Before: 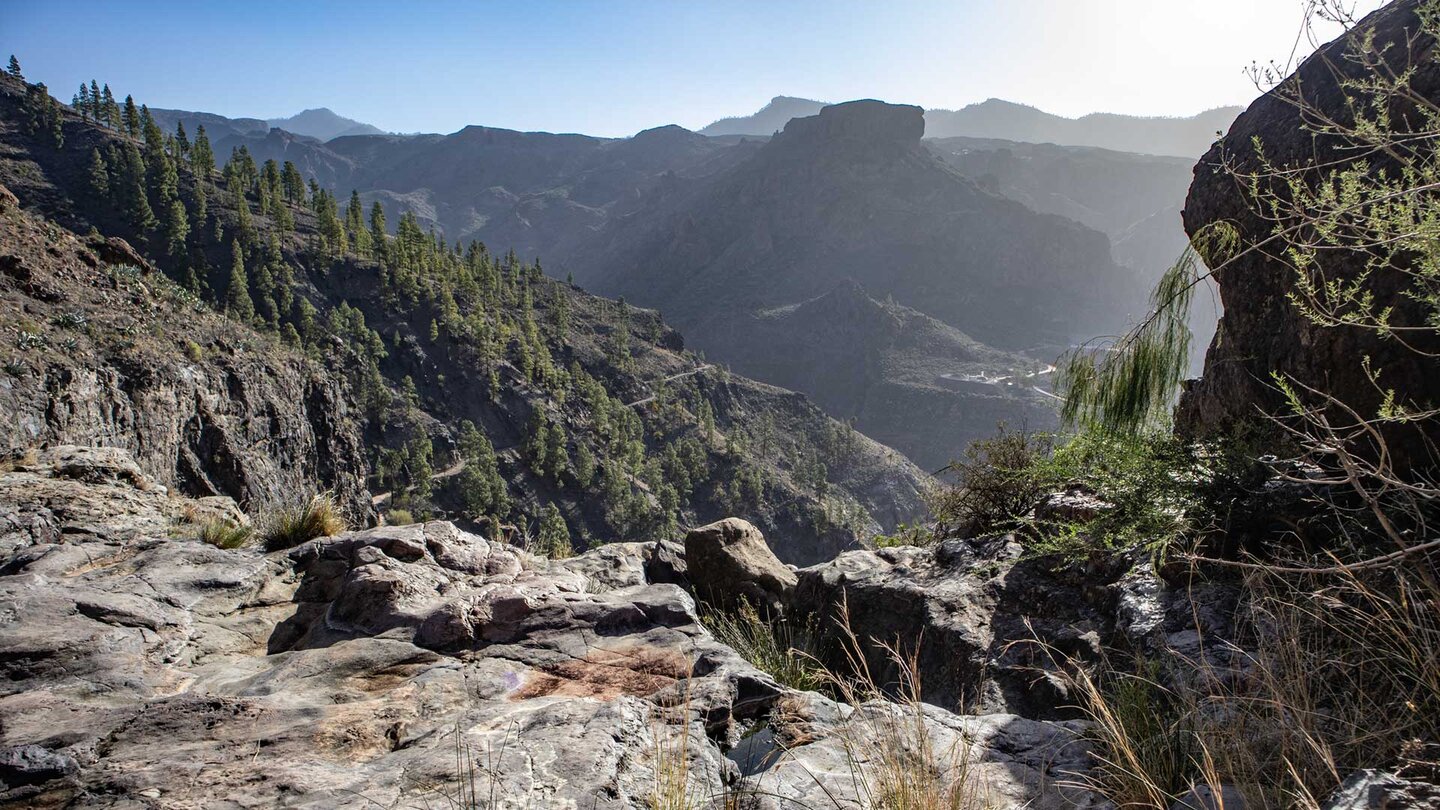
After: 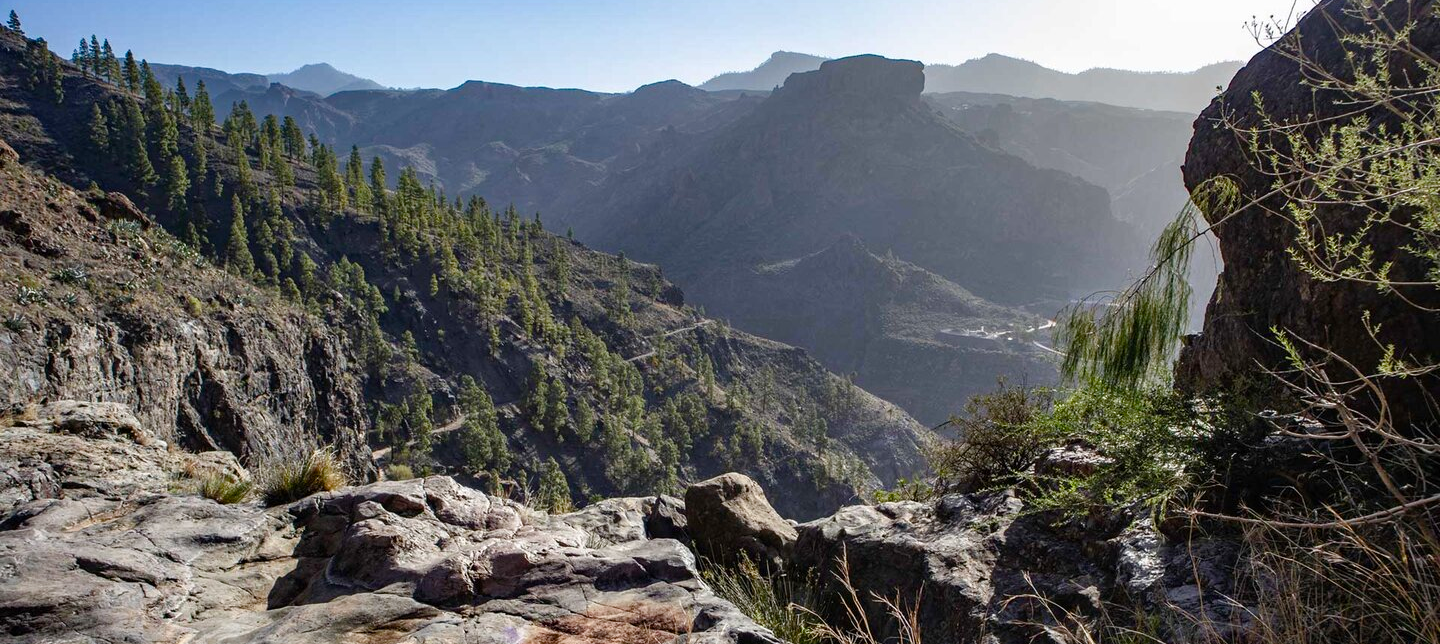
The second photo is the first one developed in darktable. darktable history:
crop and rotate: top 5.66%, bottom 14.785%
color balance rgb: linear chroma grading › global chroma 14.373%, perceptual saturation grading › global saturation 0.525%, perceptual saturation grading › highlights -31.881%, perceptual saturation grading › mid-tones 5.46%, perceptual saturation grading › shadows 17.382%, global vibrance 20%
